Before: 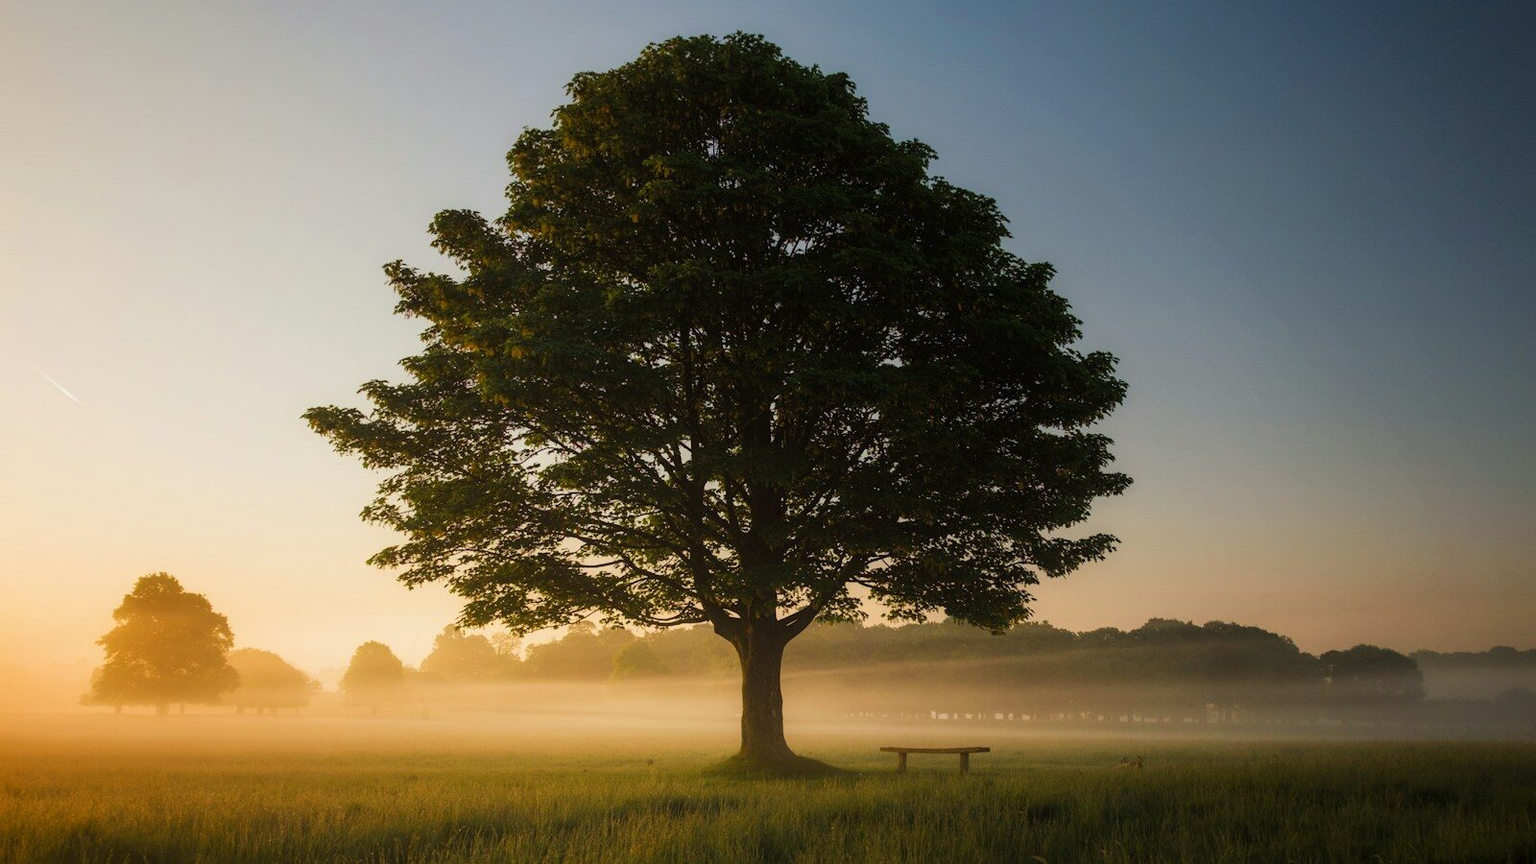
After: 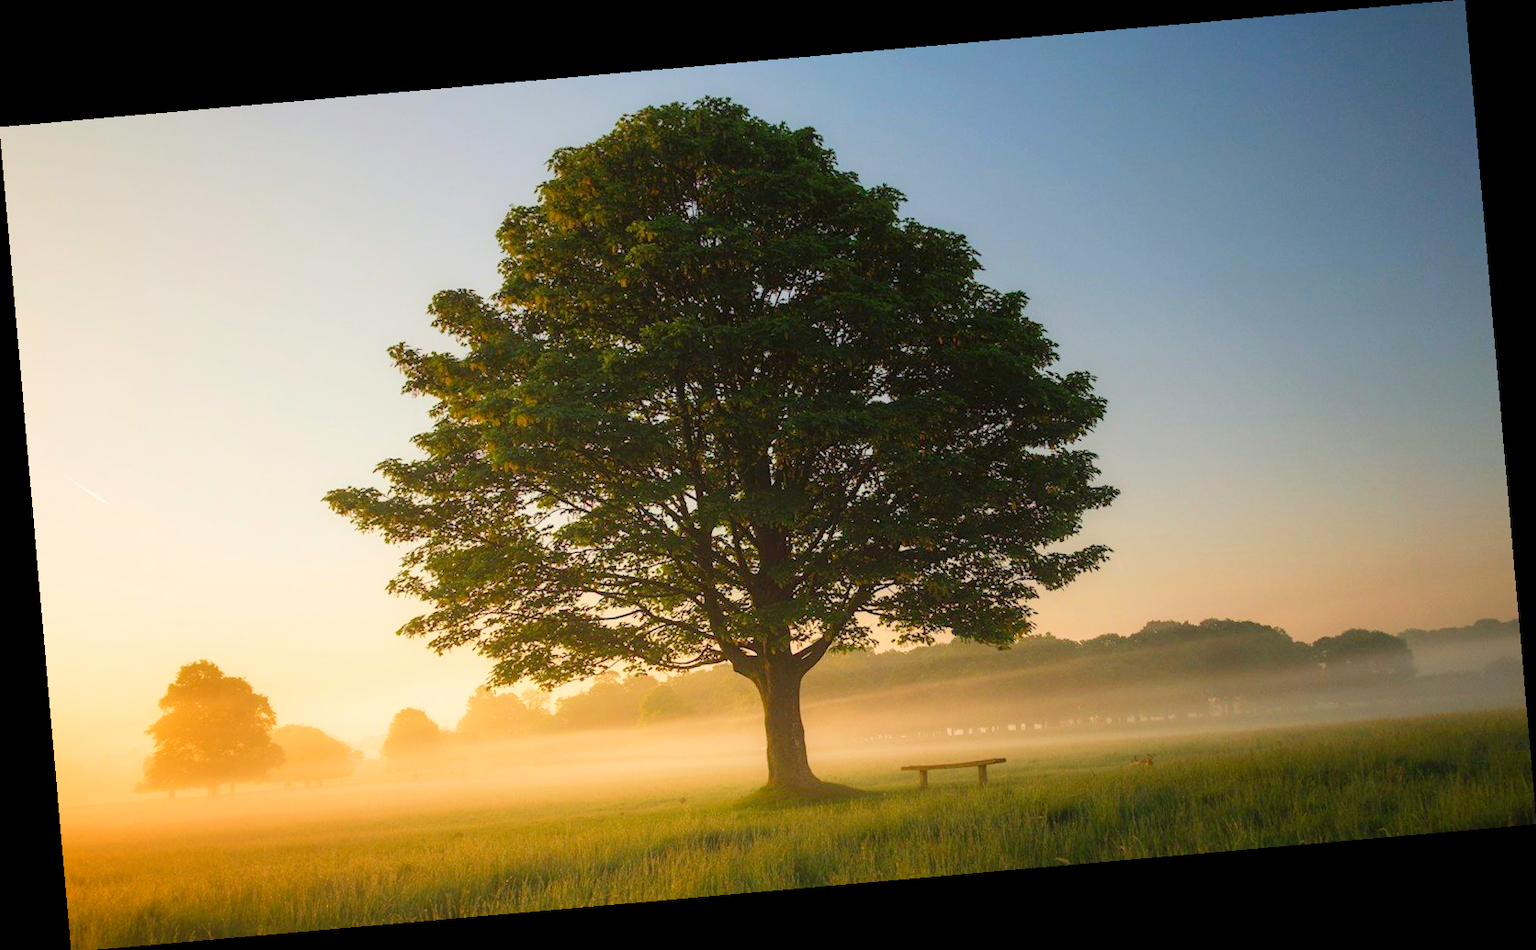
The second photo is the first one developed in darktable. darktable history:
levels: levels [0, 0.397, 0.955]
rotate and perspective: rotation -4.98°, automatic cropping off
